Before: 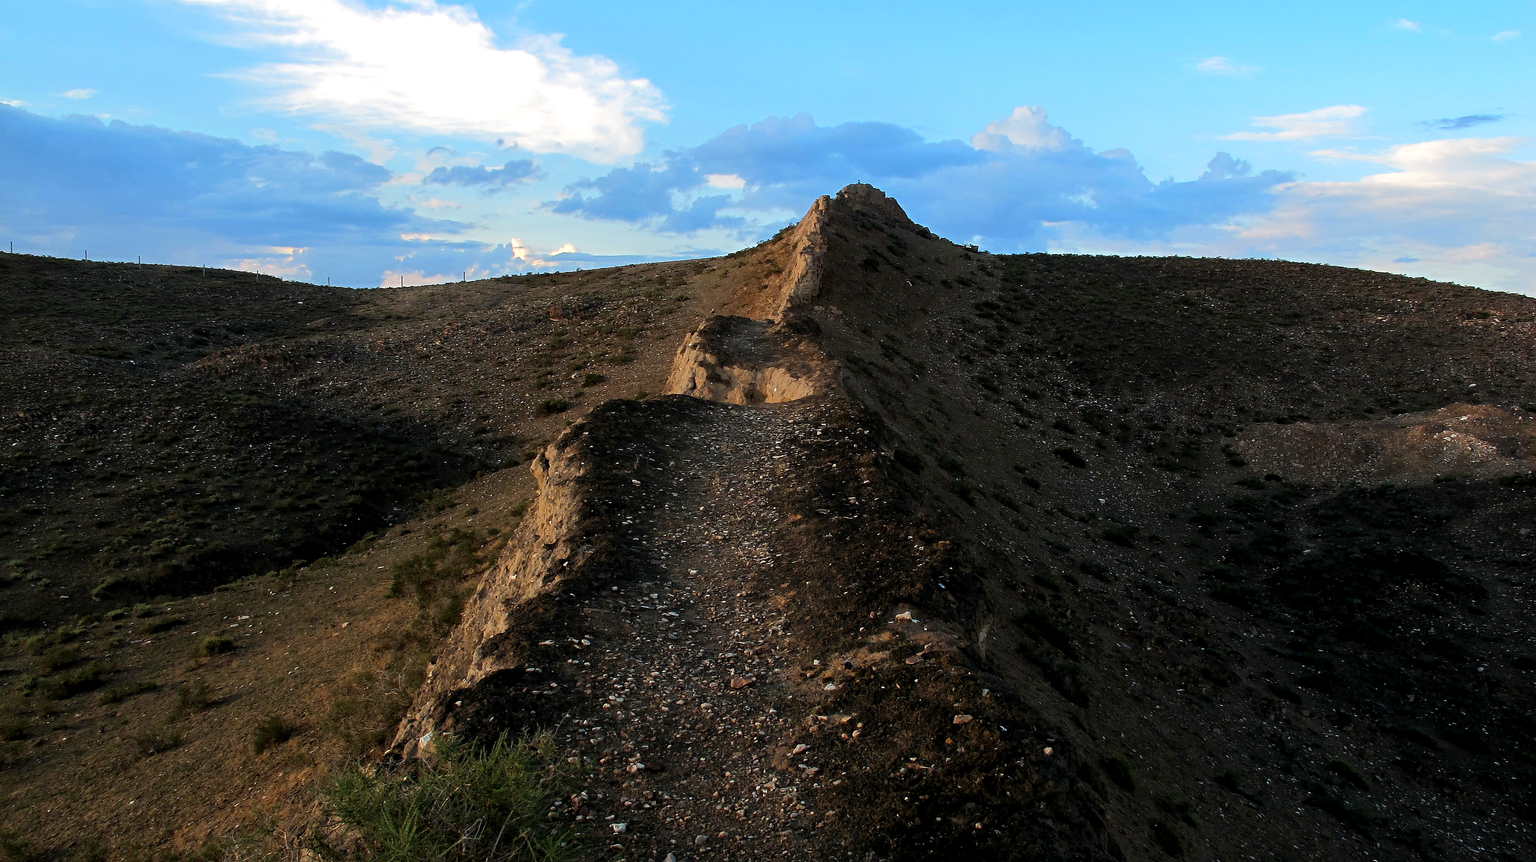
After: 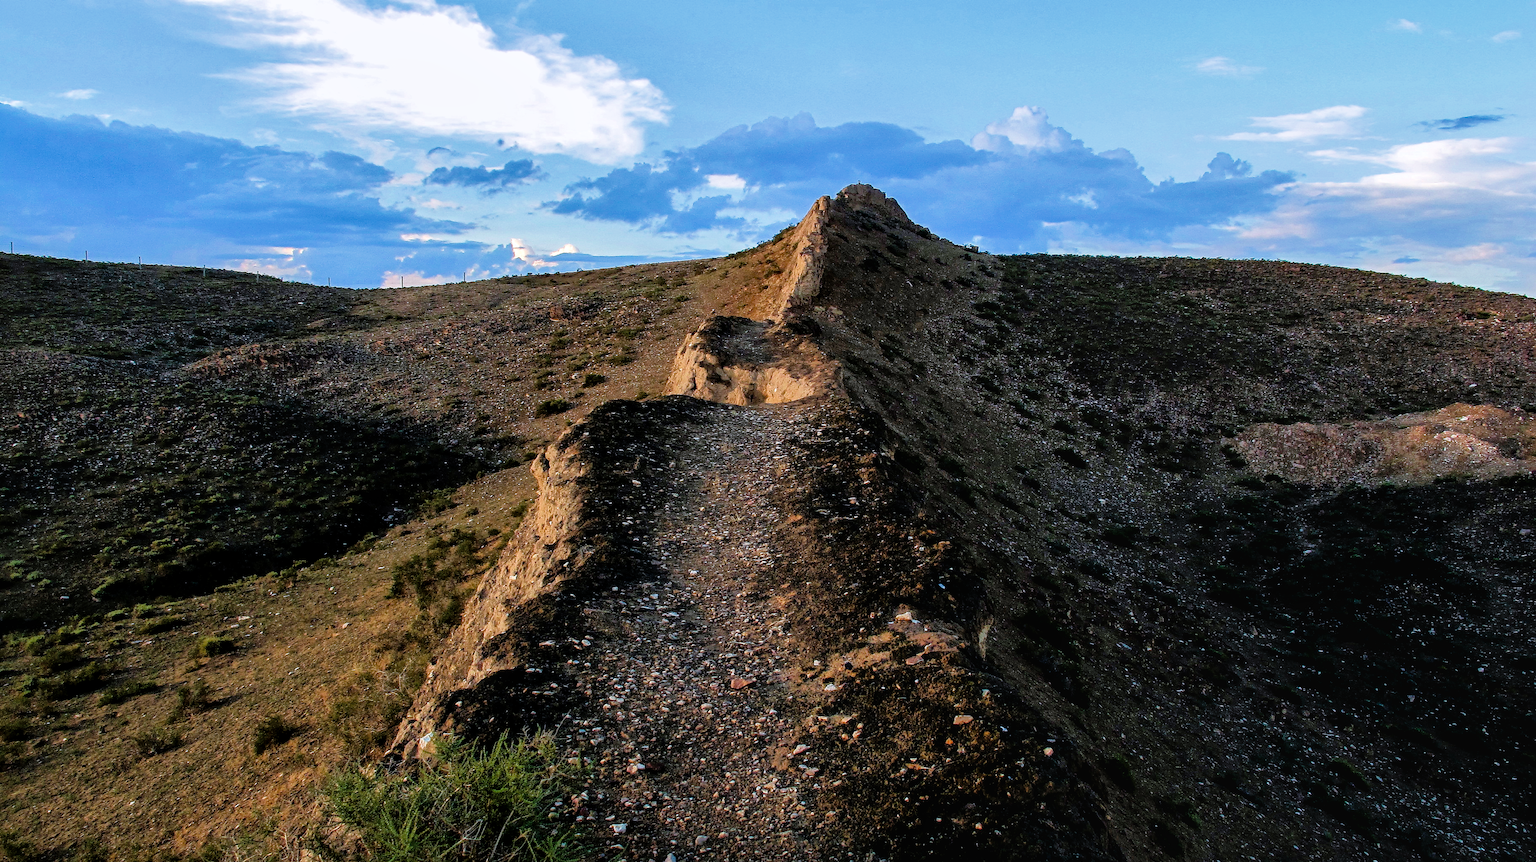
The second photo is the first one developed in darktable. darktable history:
local contrast: on, module defaults
color calibration: illuminant as shot in camera, x 0.358, y 0.373, temperature 4628.91 K
haze removal: compatibility mode true, adaptive false
shadows and highlights: on, module defaults
velvia: on, module defaults
color balance rgb "Natrual Skin x Brilliance": perceptual saturation grading › global saturation 20%, perceptual saturation grading › highlights -50%, perceptual saturation grading › shadows 30%, perceptual brilliance grading › global brilliance 10%, perceptual brilliance grading › shadows 15%
filmic rgb: black relative exposure -8.07 EV, white relative exposure 3 EV, hardness 5.35, contrast 1.25
